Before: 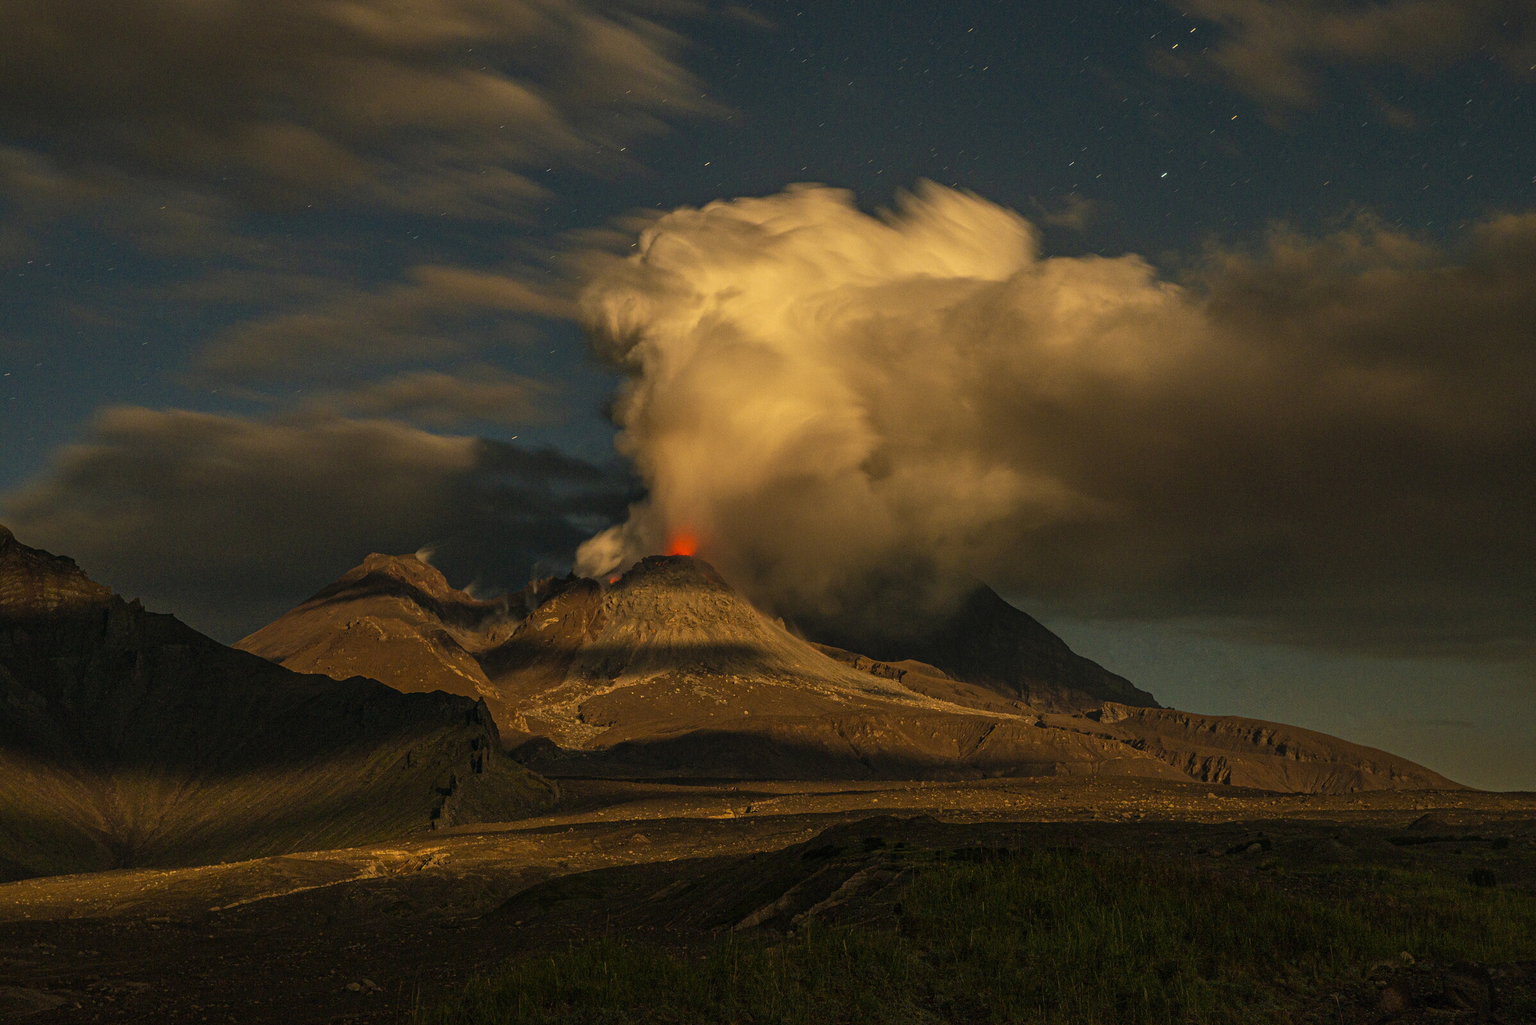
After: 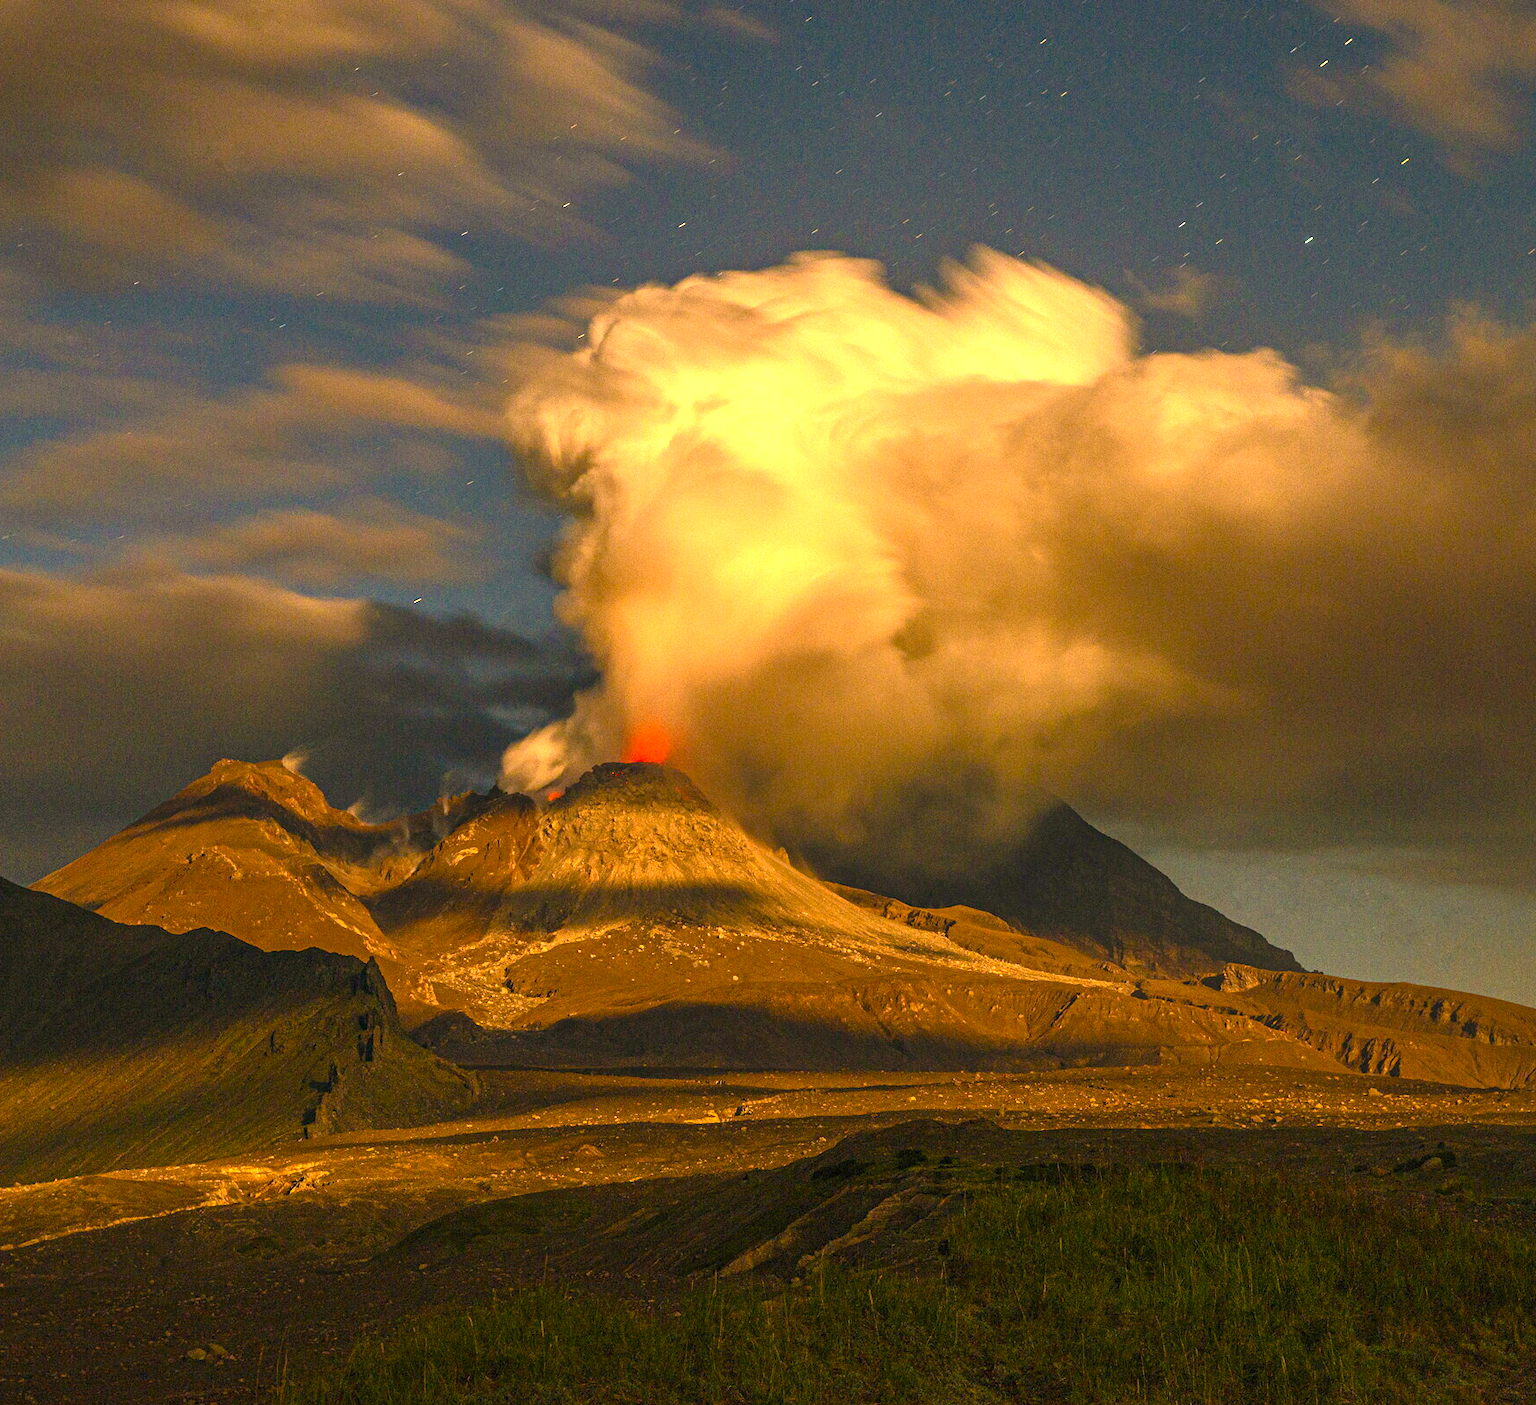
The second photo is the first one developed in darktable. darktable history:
exposure: exposure 1.486 EV, compensate highlight preservation false
color balance rgb: perceptual saturation grading › global saturation 20%, perceptual saturation grading › highlights -14.288%, perceptual saturation grading › shadows 49.525%
color correction: highlights a* 12.33, highlights b* 5.37
crop: left 13.704%, top 0%, right 13.396%
